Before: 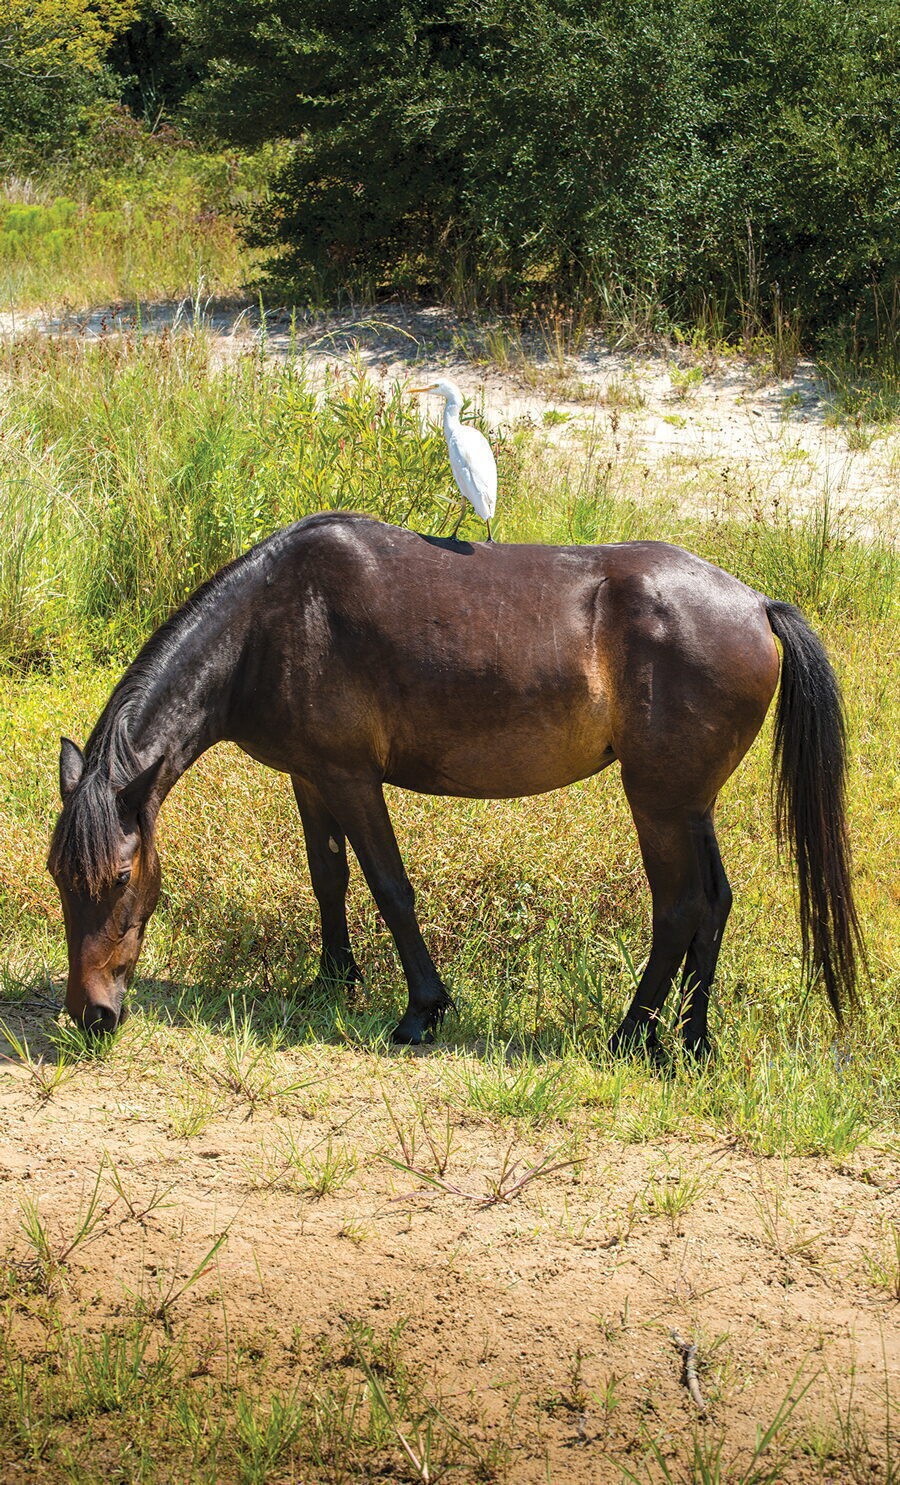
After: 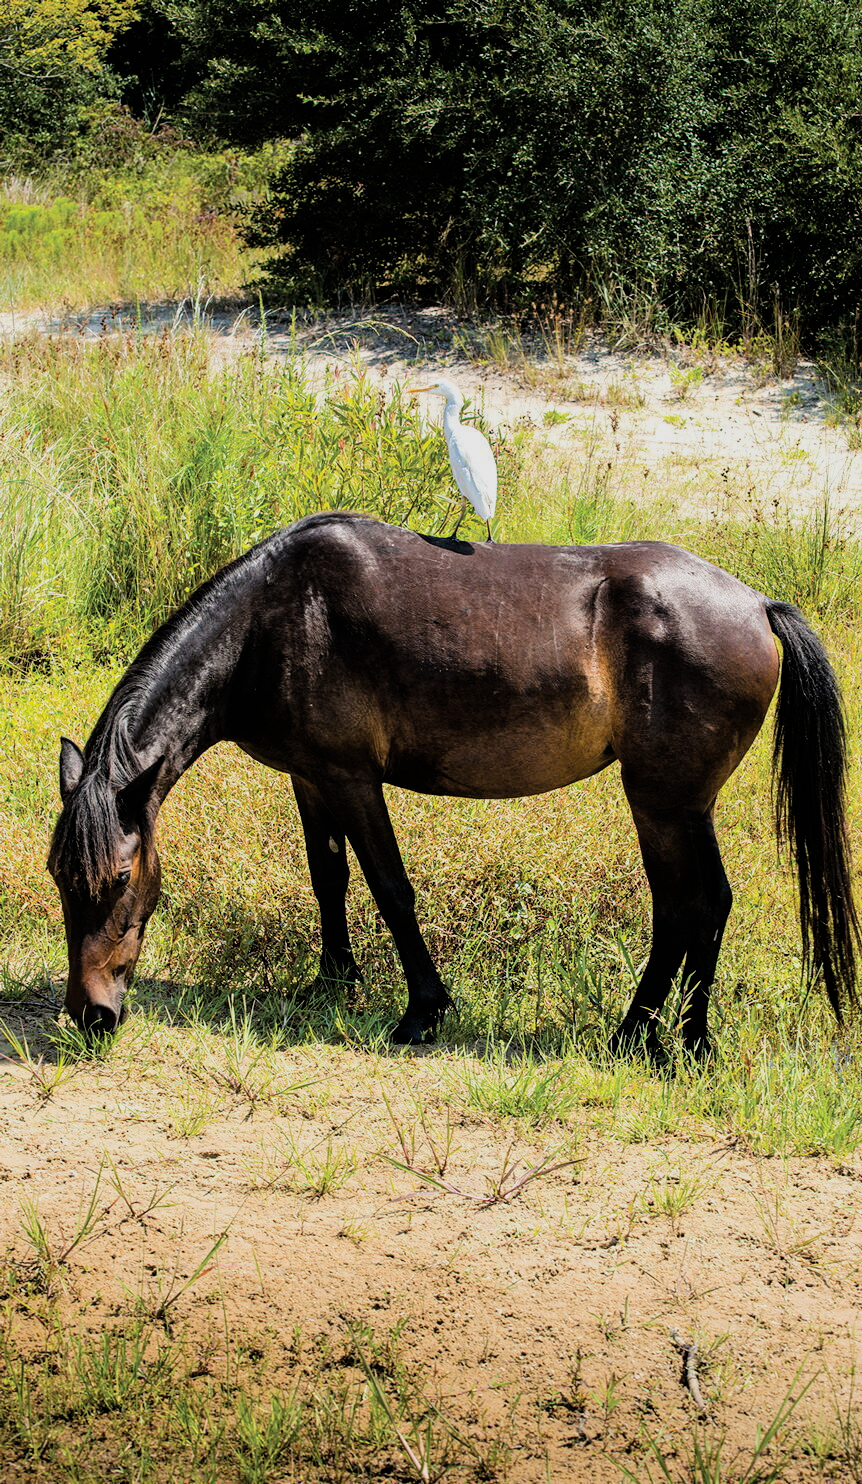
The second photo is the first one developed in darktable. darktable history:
filmic rgb: black relative exposure -5 EV, hardness 2.88, contrast 1.3
crop: right 4.126%, bottom 0.031%
exposure: exposure 0.081 EV, compensate highlight preservation false
